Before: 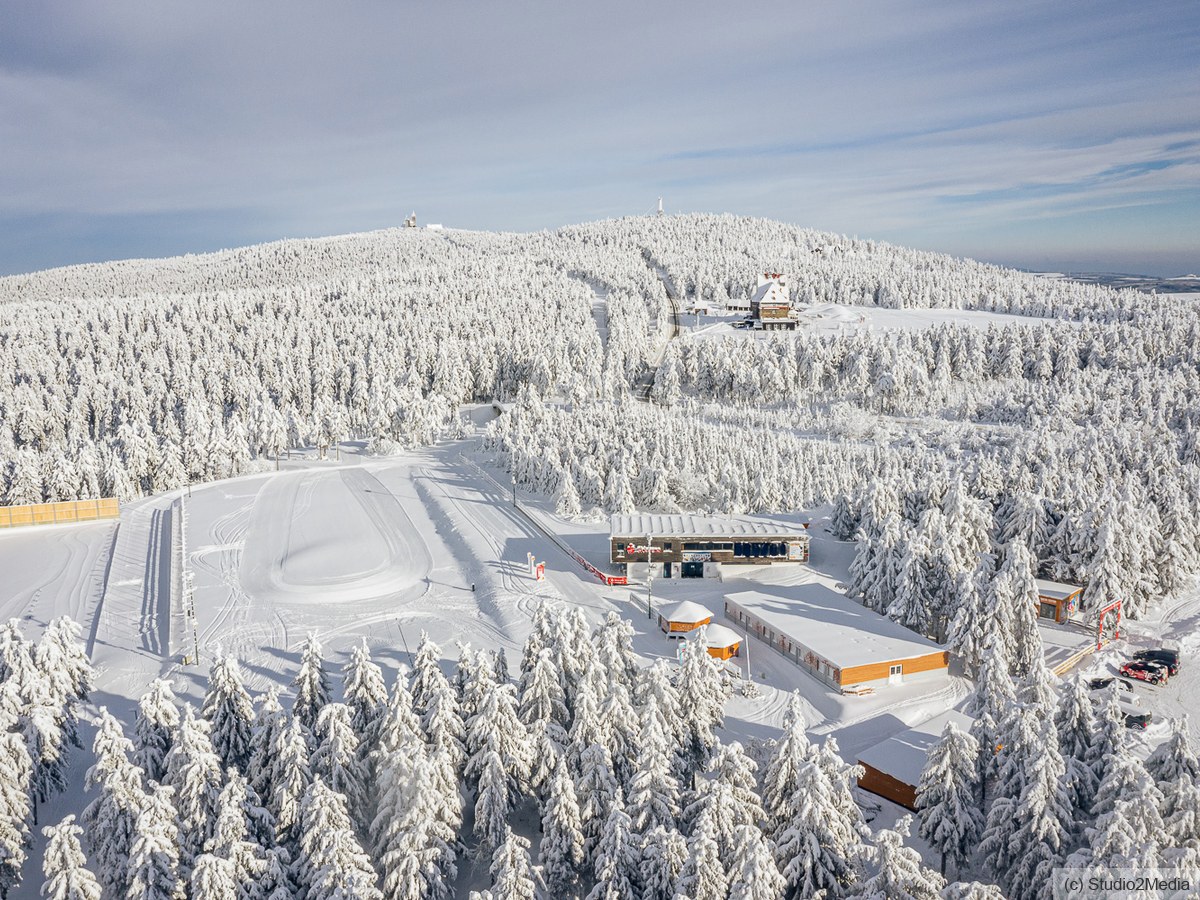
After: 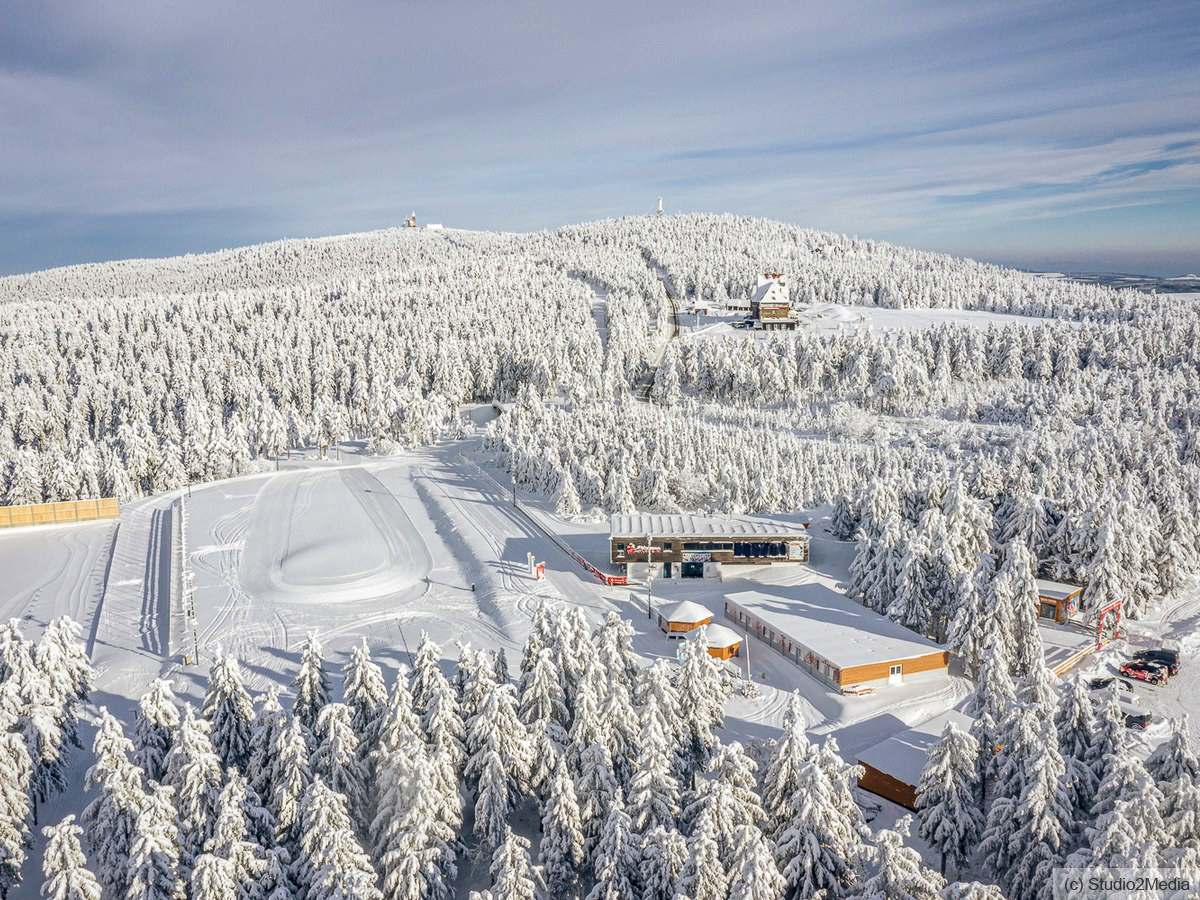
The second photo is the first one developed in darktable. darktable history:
velvia: on, module defaults
contrast brightness saturation: saturation -0.083
local contrast: on, module defaults
shadows and highlights: radius 126.95, shadows 21.08, highlights -21.32, low approximation 0.01
